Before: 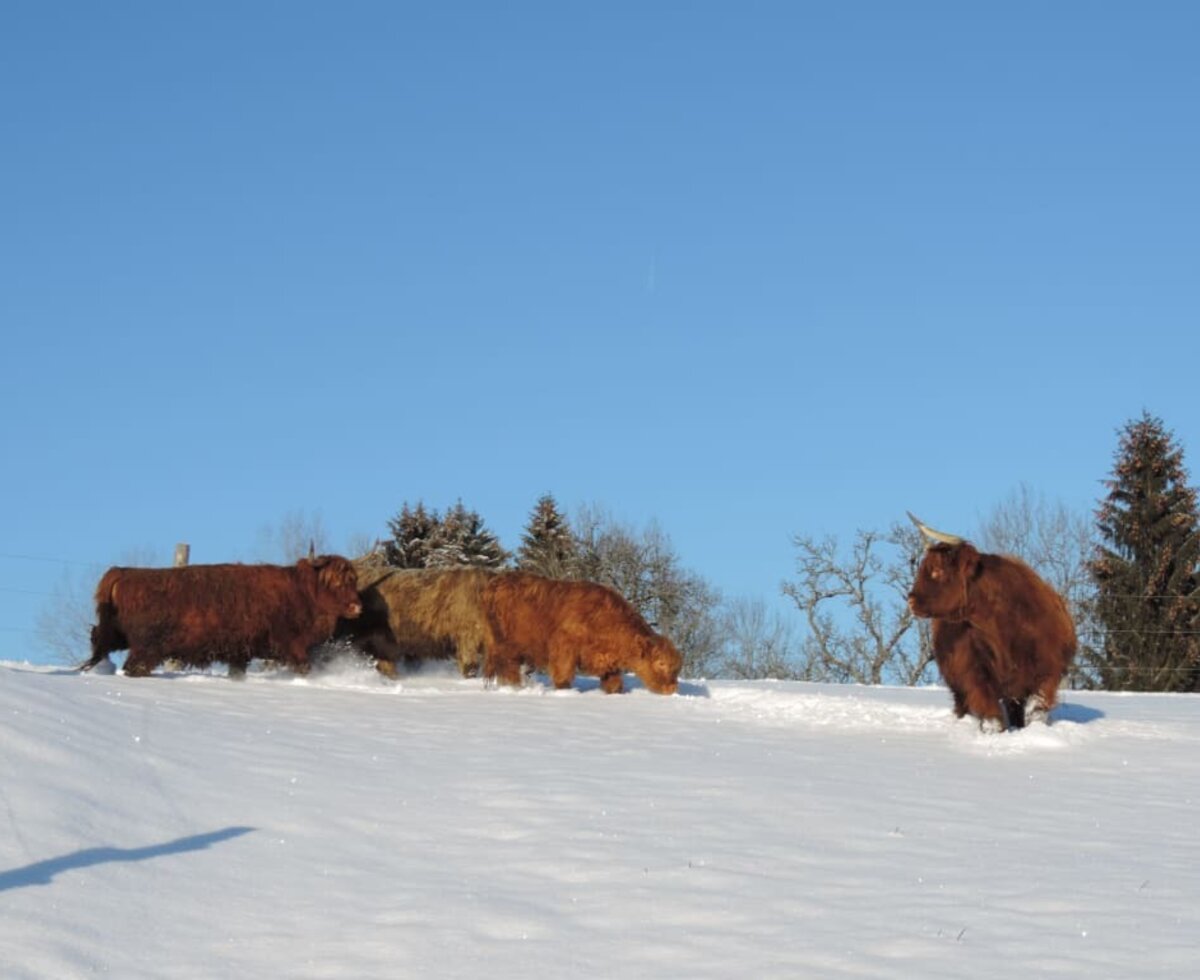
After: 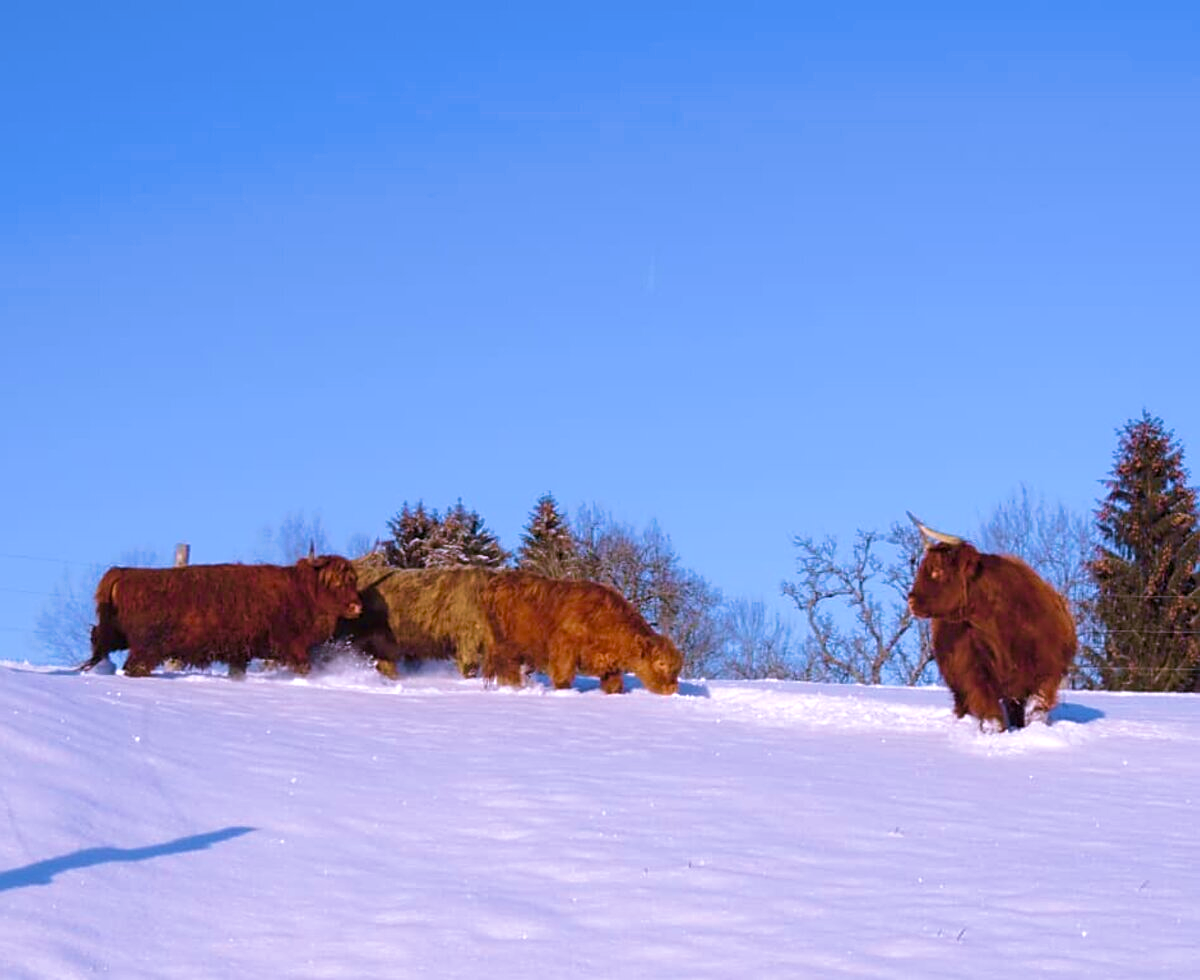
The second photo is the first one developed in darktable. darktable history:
white balance: red 1.042, blue 1.17
exposure: compensate highlight preservation false
velvia: strength 67.07%, mid-tones bias 0.972
color balance rgb: perceptual saturation grading › global saturation 20%, perceptual saturation grading › highlights -25%, perceptual saturation grading › shadows 25%
sharpen: on, module defaults
